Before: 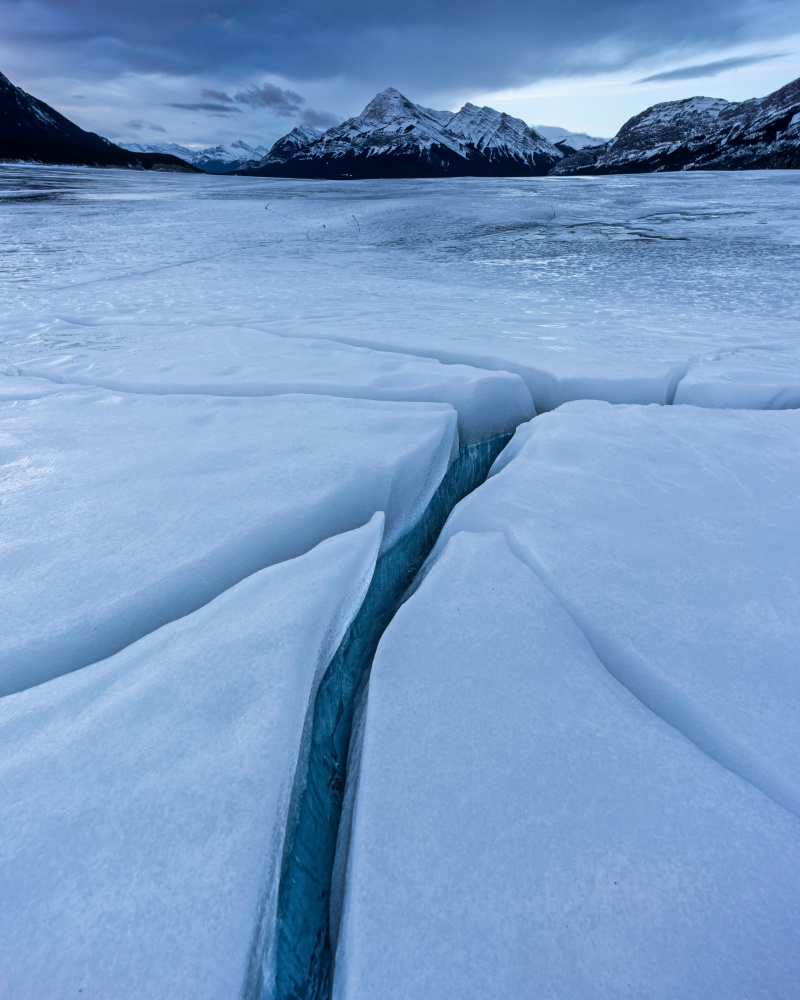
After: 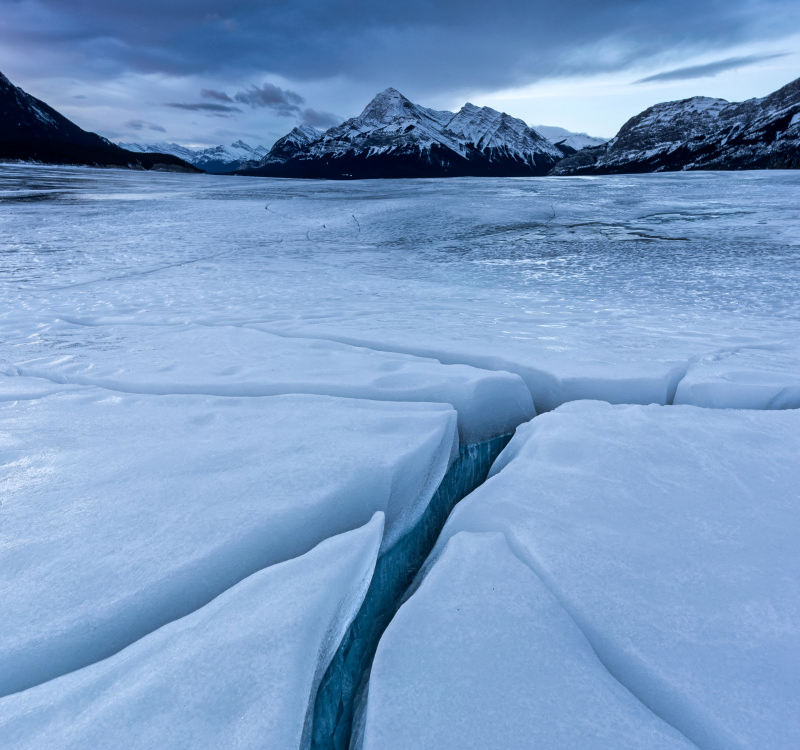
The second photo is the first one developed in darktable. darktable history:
crop: bottom 24.994%
local contrast: mode bilateral grid, contrast 21, coarseness 49, detail 120%, midtone range 0.2
